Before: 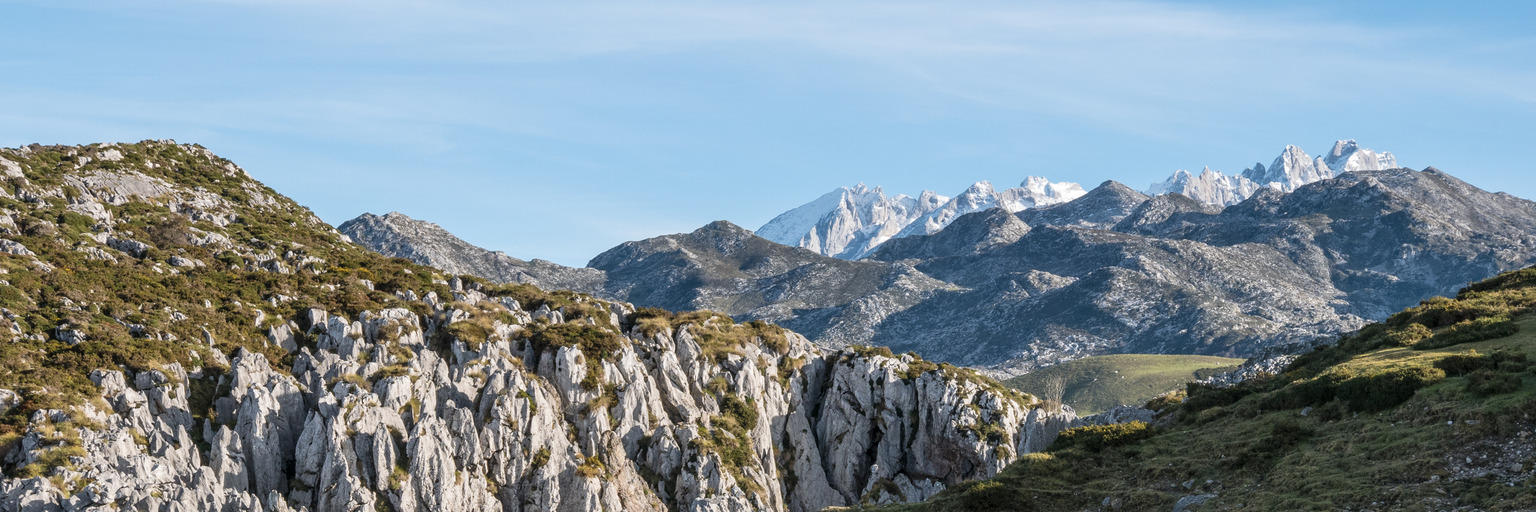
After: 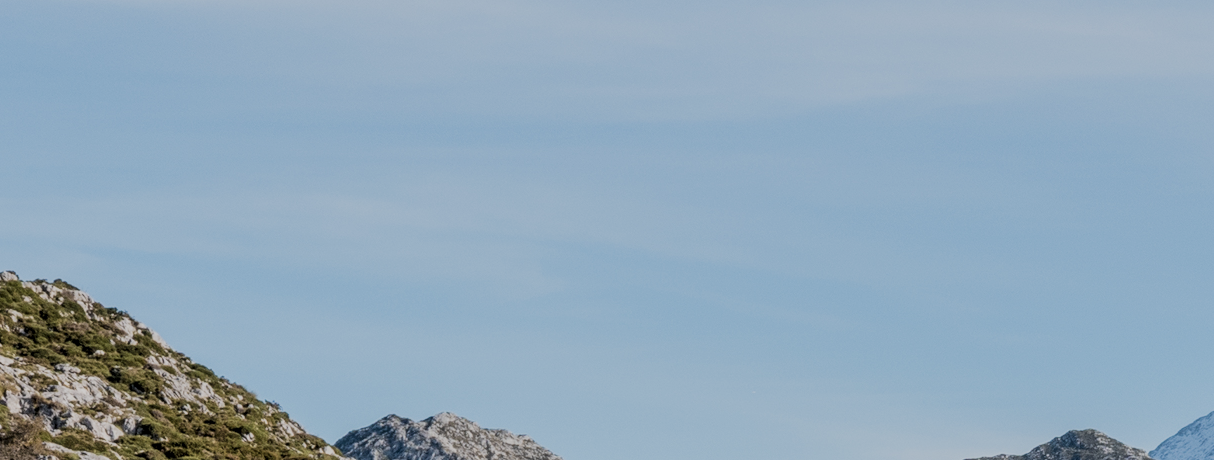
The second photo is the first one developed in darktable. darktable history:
exposure: black level correction 0.006, exposure -0.224 EV, compensate exposure bias true, compensate highlight preservation false
filmic rgb: black relative exposure -7.65 EV, white relative exposure 4.56 EV, hardness 3.61, preserve chrominance RGB euclidean norm, color science v5 (2021), contrast in shadows safe, contrast in highlights safe
local contrast: on, module defaults
crop and rotate: left 10.819%, top 0.116%, right 48.682%, bottom 53.805%
